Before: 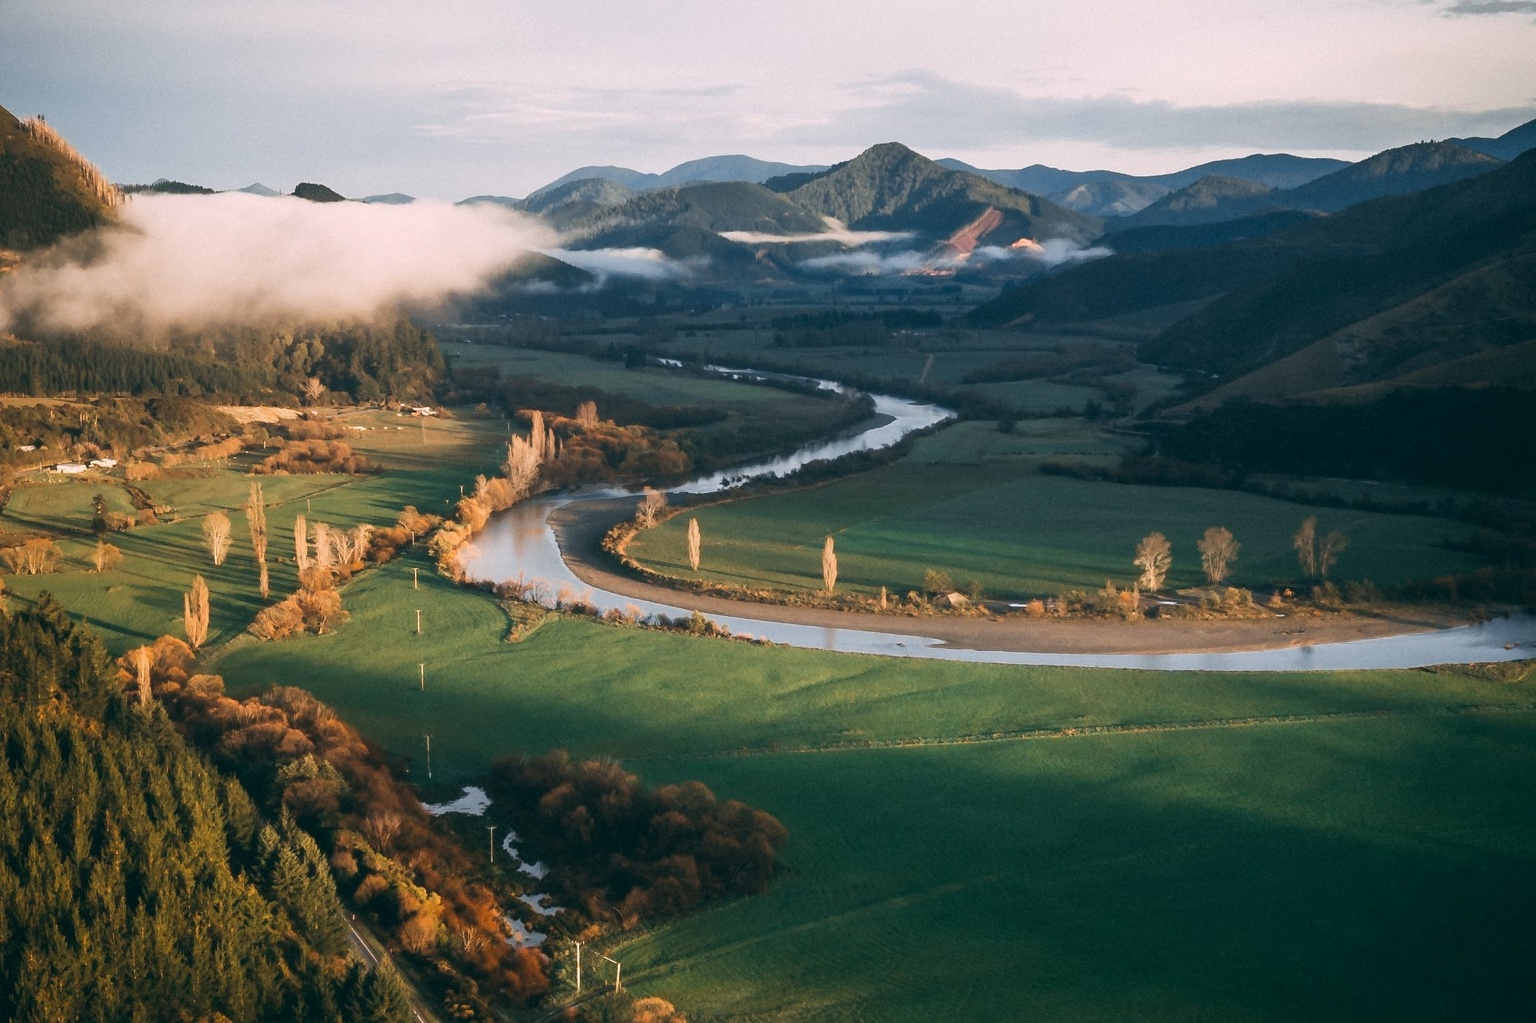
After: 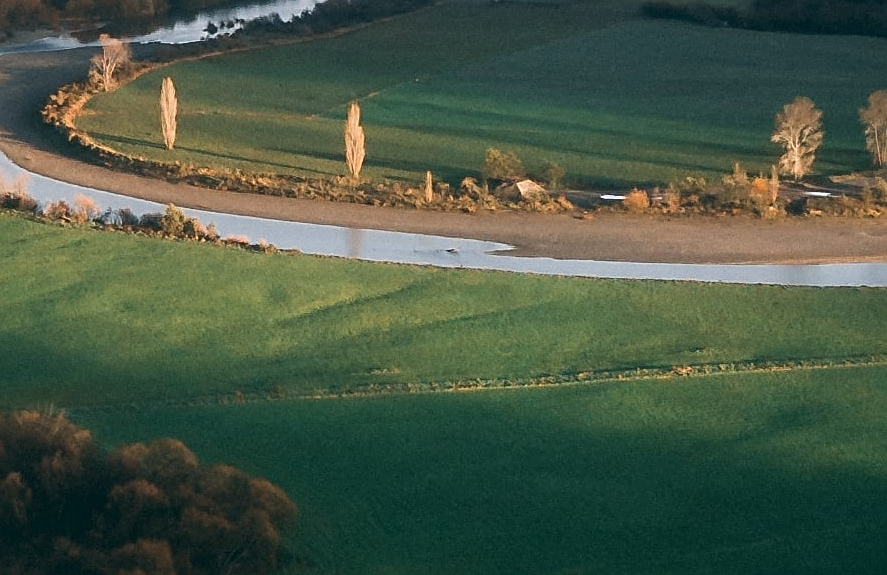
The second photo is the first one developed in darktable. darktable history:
sharpen: on, module defaults
crop: left 37.221%, top 45.169%, right 20.63%, bottom 13.777%
exposure: exposure 0.014 EV, compensate highlight preservation false
